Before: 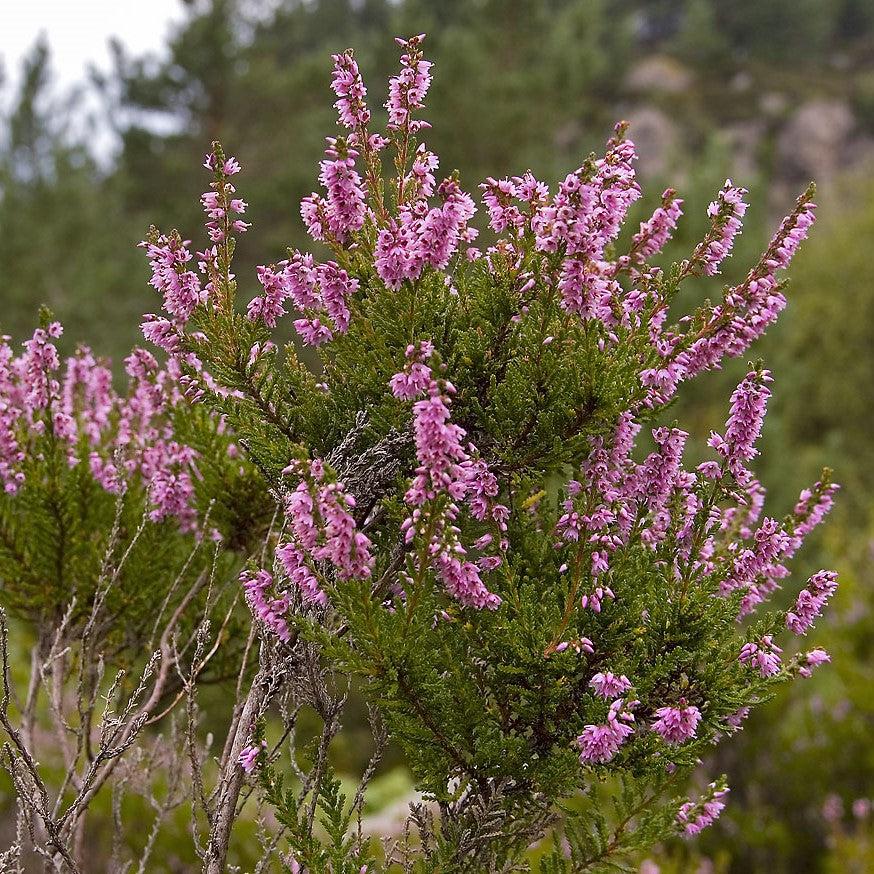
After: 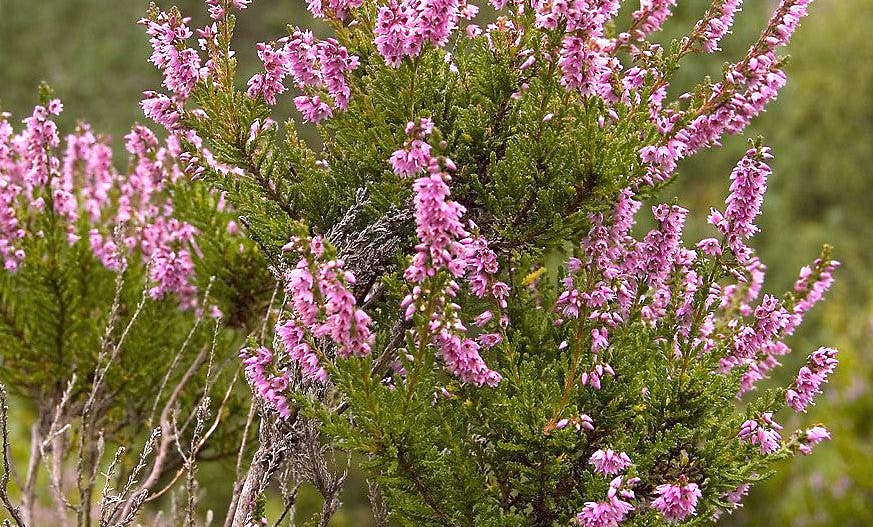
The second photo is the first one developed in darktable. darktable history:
exposure: exposure 0.653 EV, compensate highlight preservation false
crop and rotate: top 25.653%, bottom 13.936%
